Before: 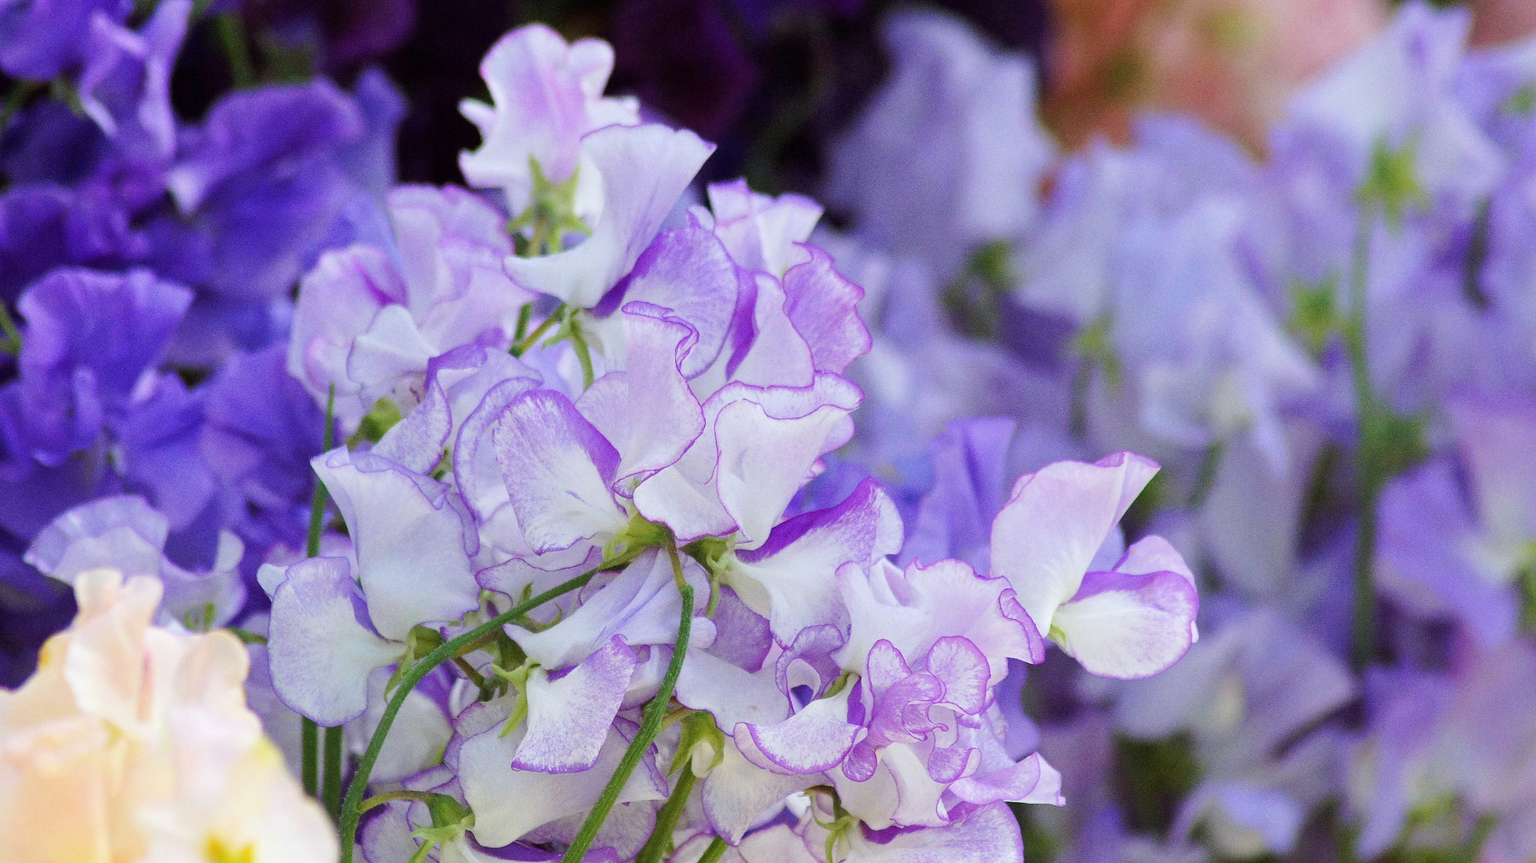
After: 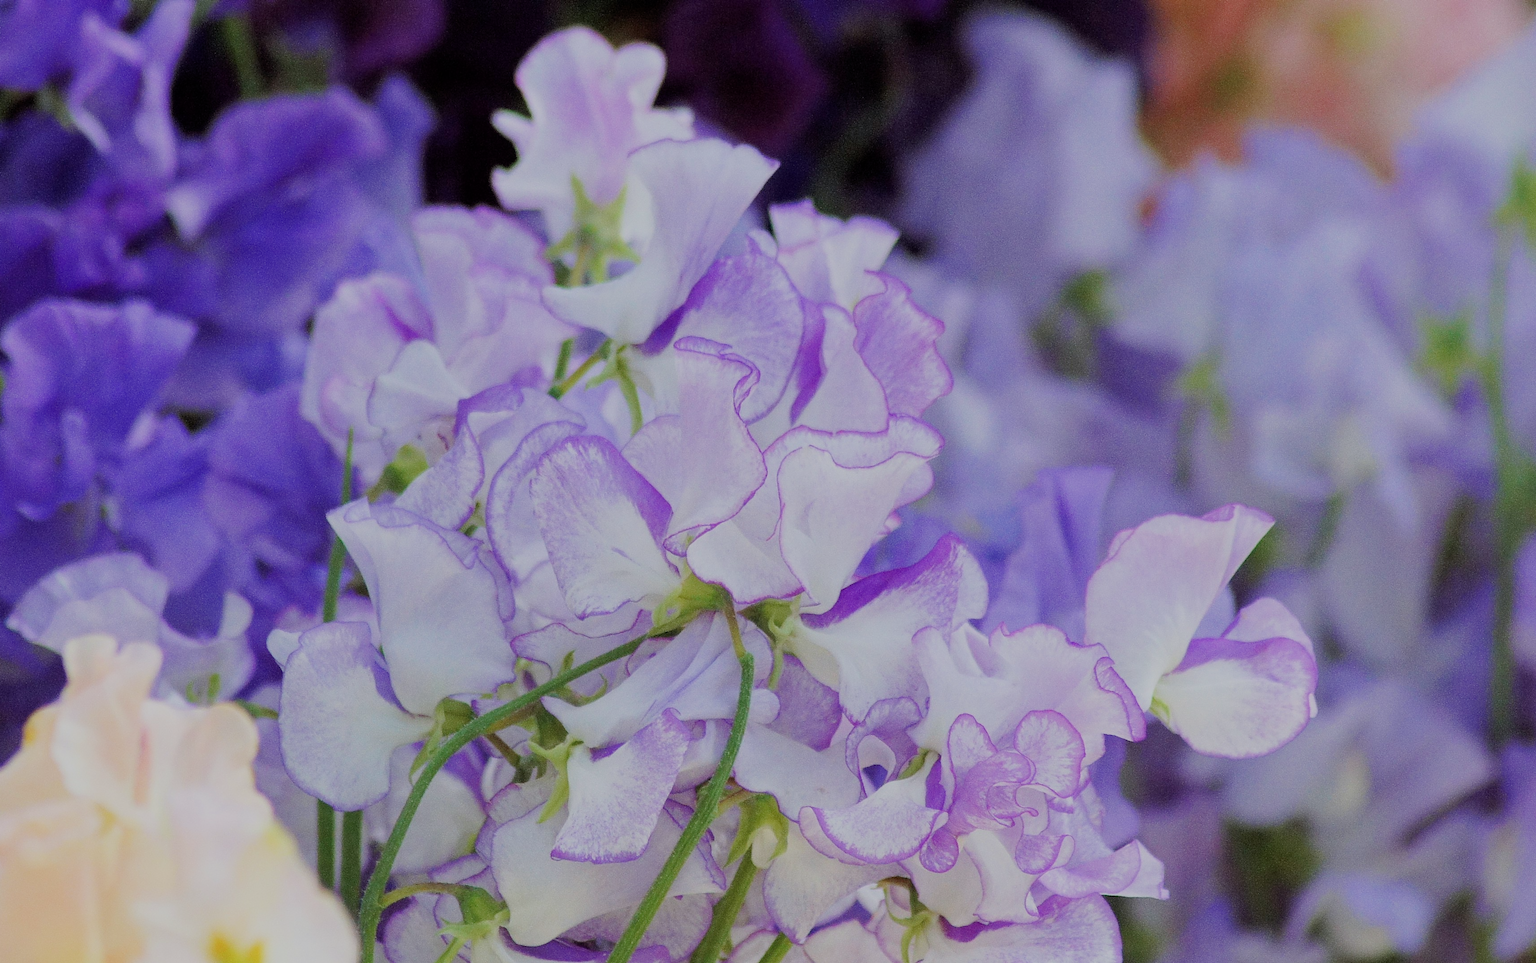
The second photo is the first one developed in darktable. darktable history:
crop and rotate: left 1.182%, right 9.166%
filmic rgb: middle gray luminance 4.26%, black relative exposure -12.97 EV, white relative exposure 5.01 EV, target black luminance 0%, hardness 5.19, latitude 59.62%, contrast 0.773, highlights saturation mix 3.84%, shadows ↔ highlights balance 26.05%
